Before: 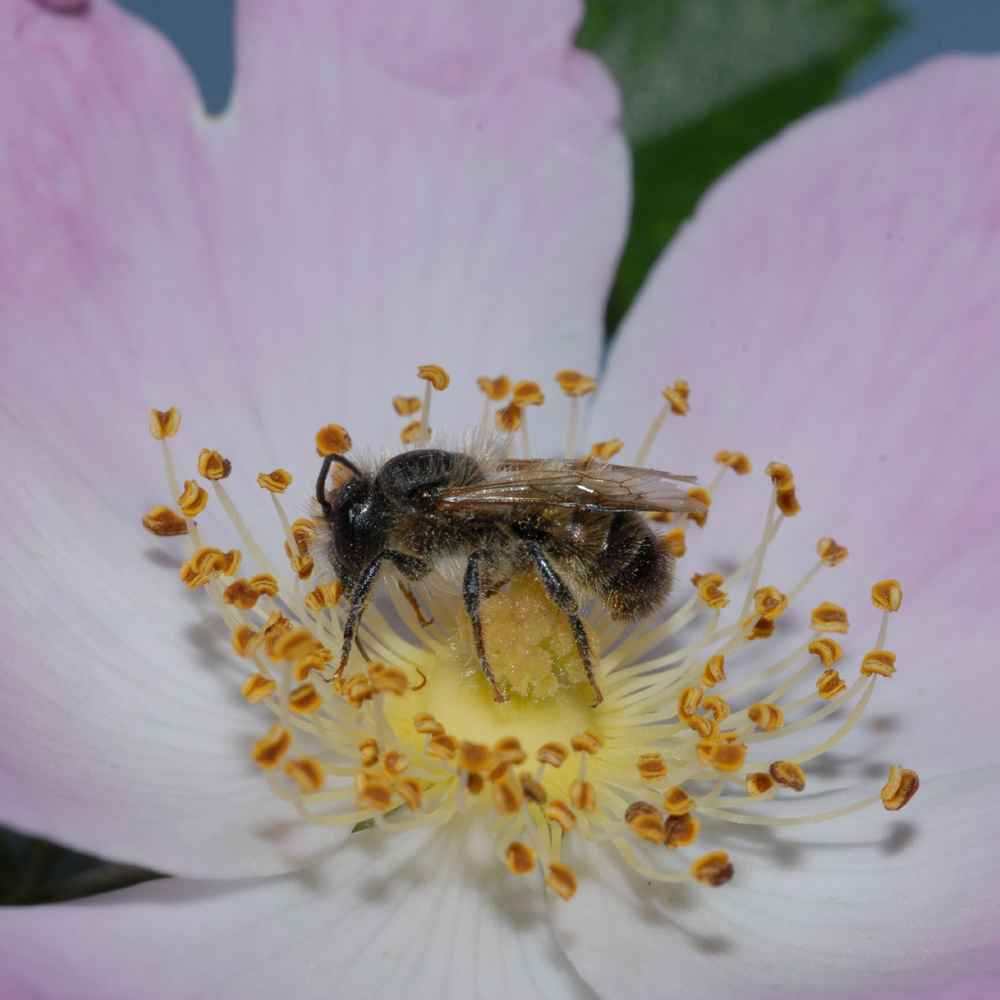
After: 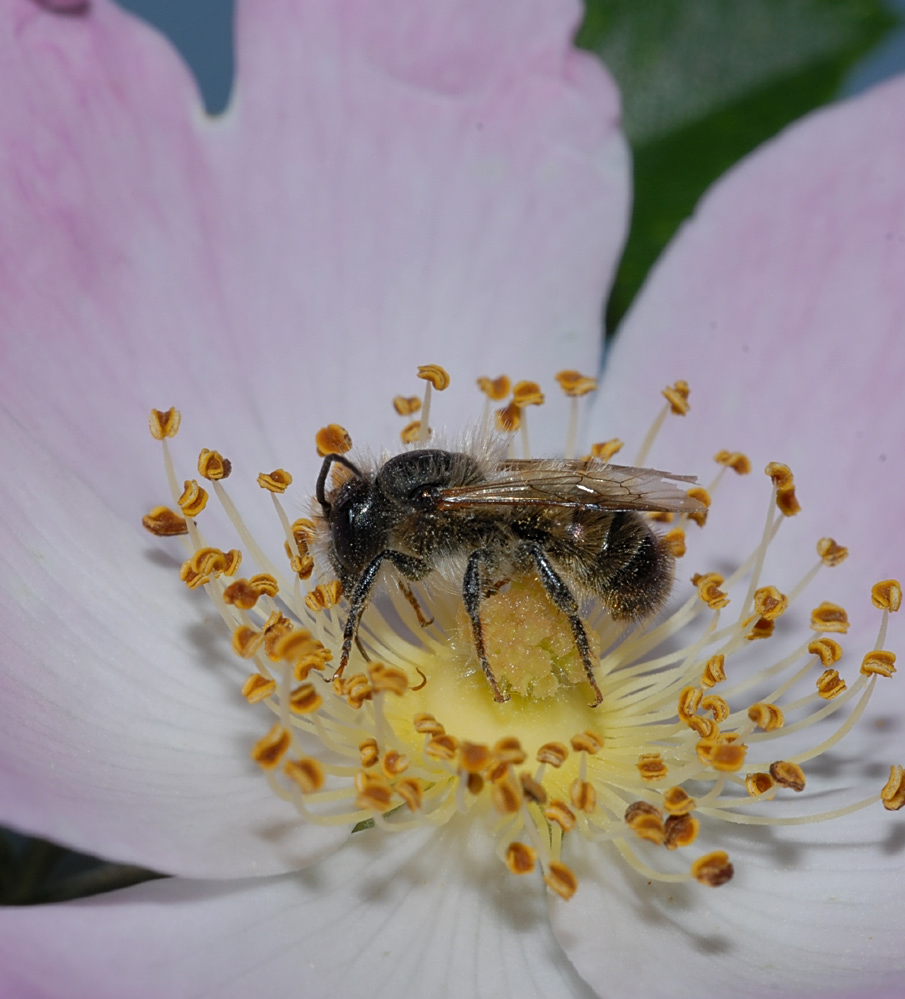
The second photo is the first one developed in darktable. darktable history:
sharpen: on, module defaults
shadows and highlights: shadows -86.43, highlights -36.11, soften with gaussian
crop: right 9.474%, bottom 0.035%
